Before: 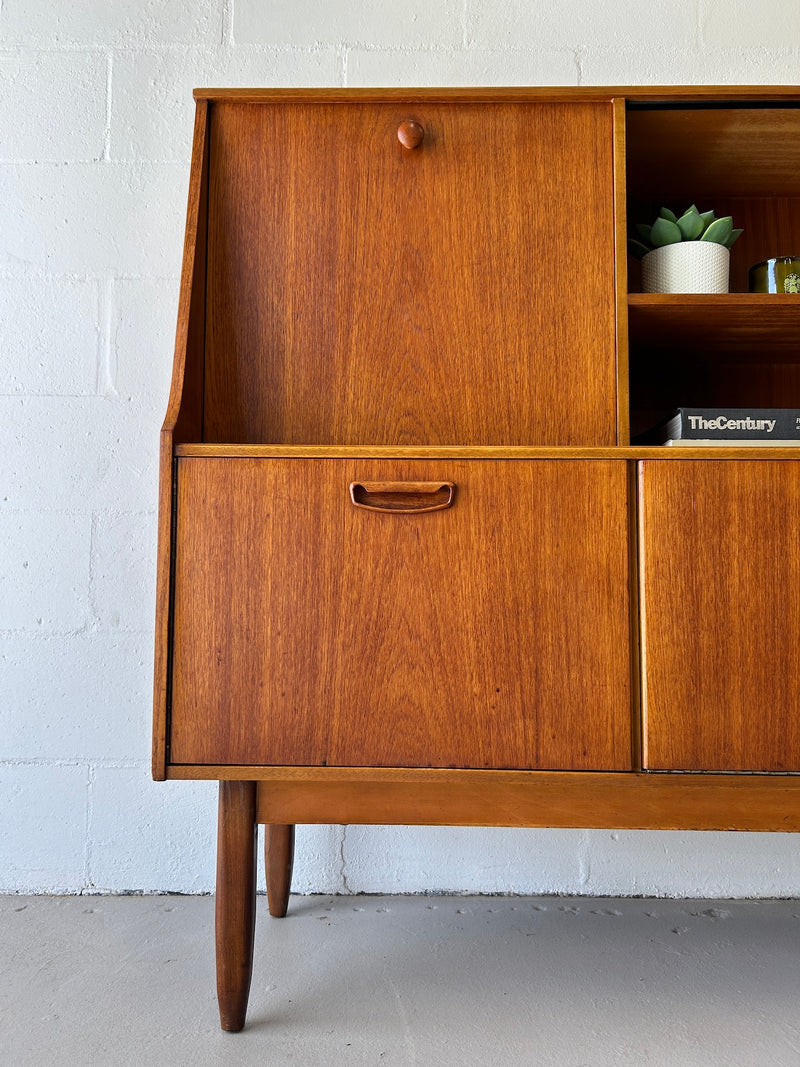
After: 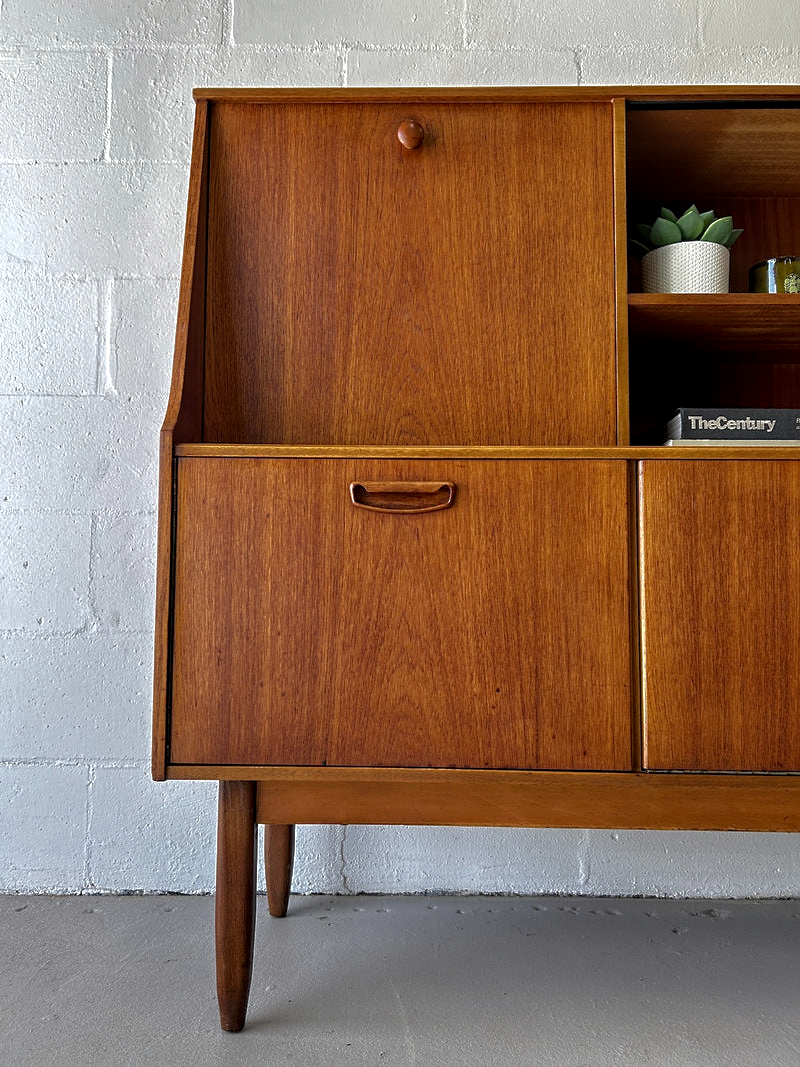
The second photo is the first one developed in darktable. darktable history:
local contrast: on, module defaults
base curve: curves: ch0 [(0, 0) (0.841, 0.609) (1, 1)]
sharpen: amount 0.2
exposure: exposure 0.217 EV, compensate highlight preservation false
